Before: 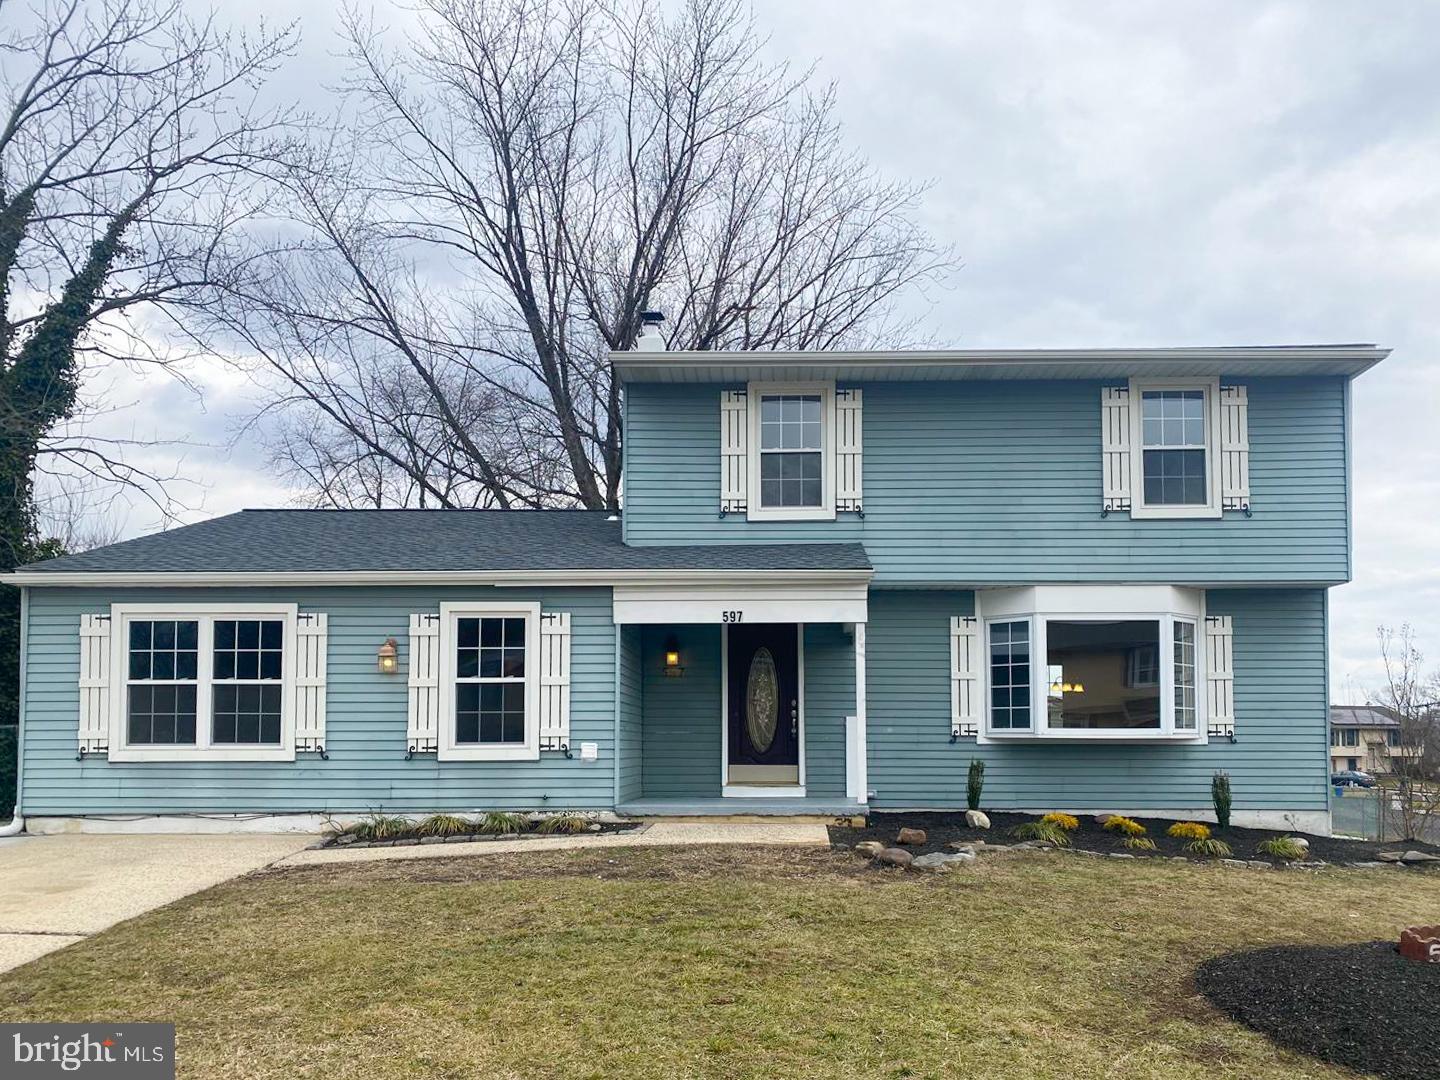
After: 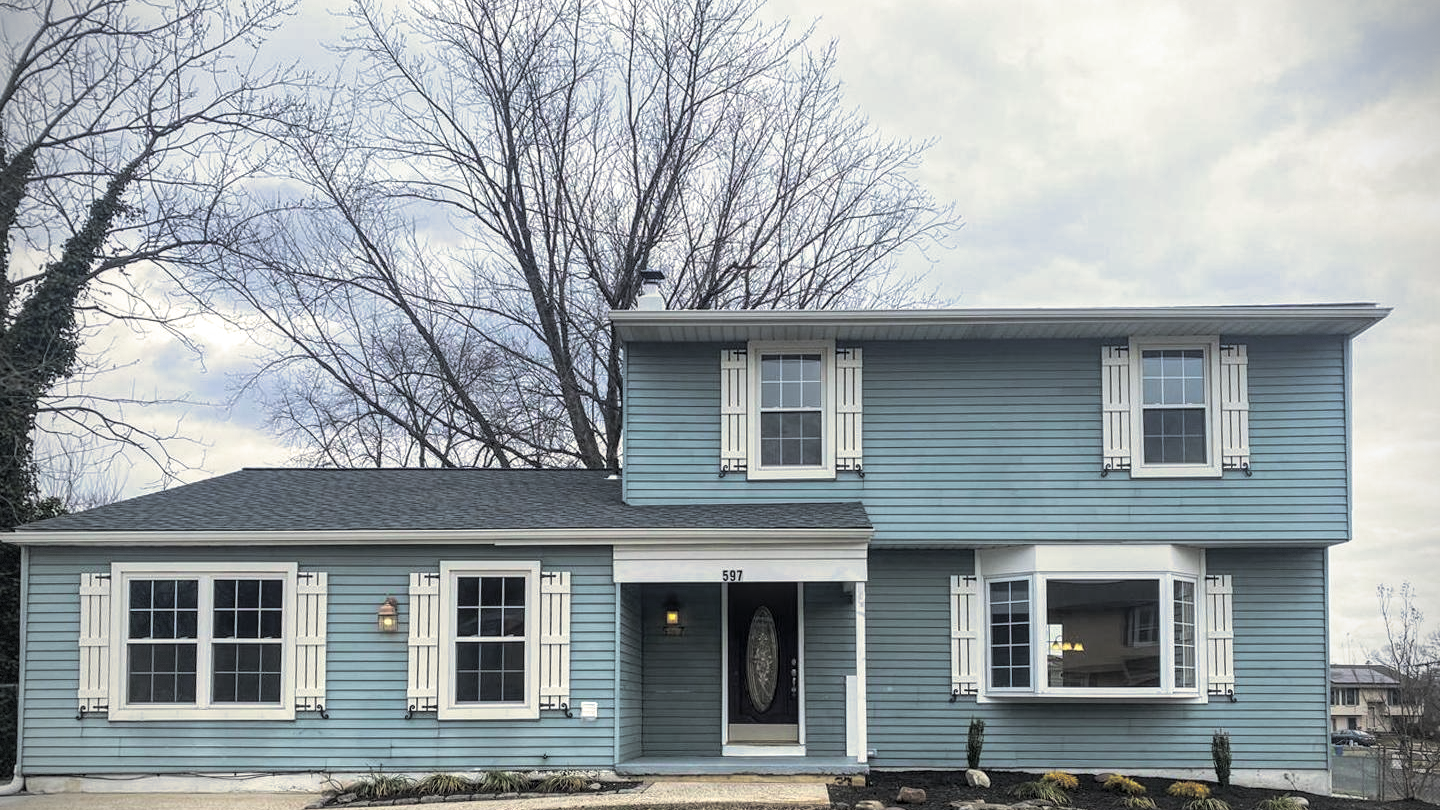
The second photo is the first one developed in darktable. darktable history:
crop: top 3.857%, bottom 21.132%
split-toning: shadows › hue 43.2°, shadows › saturation 0, highlights › hue 50.4°, highlights › saturation 1
local contrast: on, module defaults
vignetting: dithering 8-bit output, unbound false
